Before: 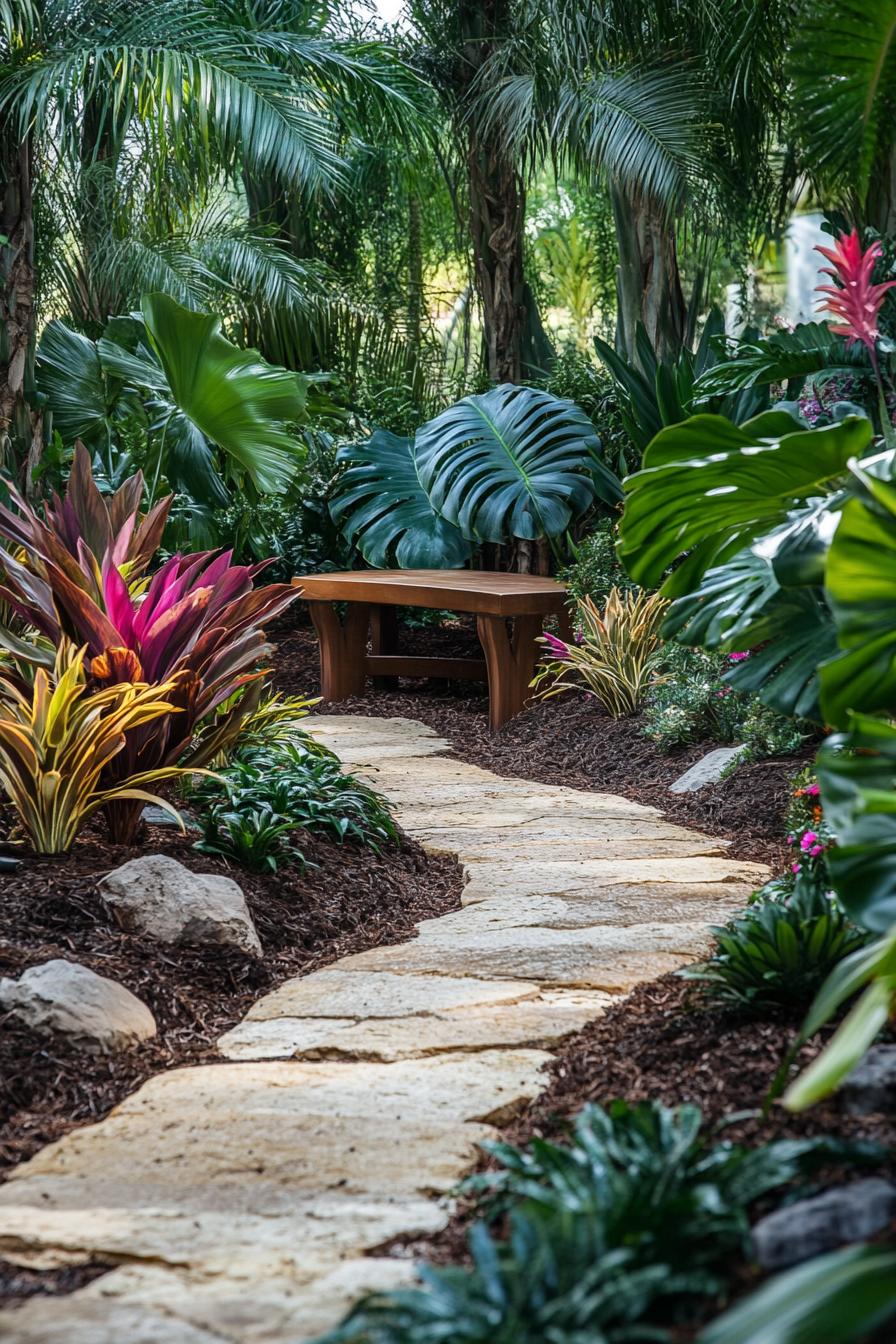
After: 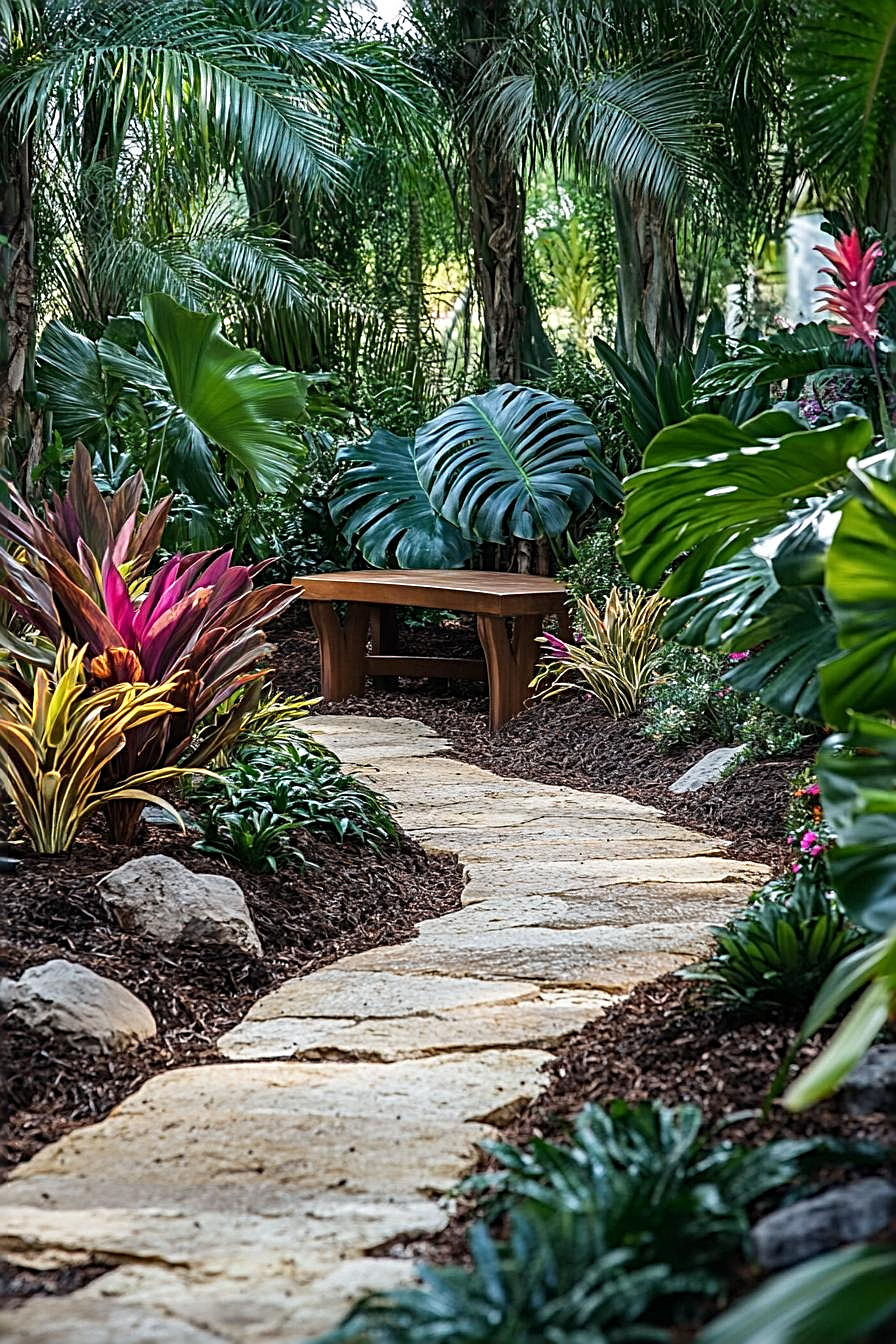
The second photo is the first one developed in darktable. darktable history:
sharpen: radius 3.009, amount 0.762
